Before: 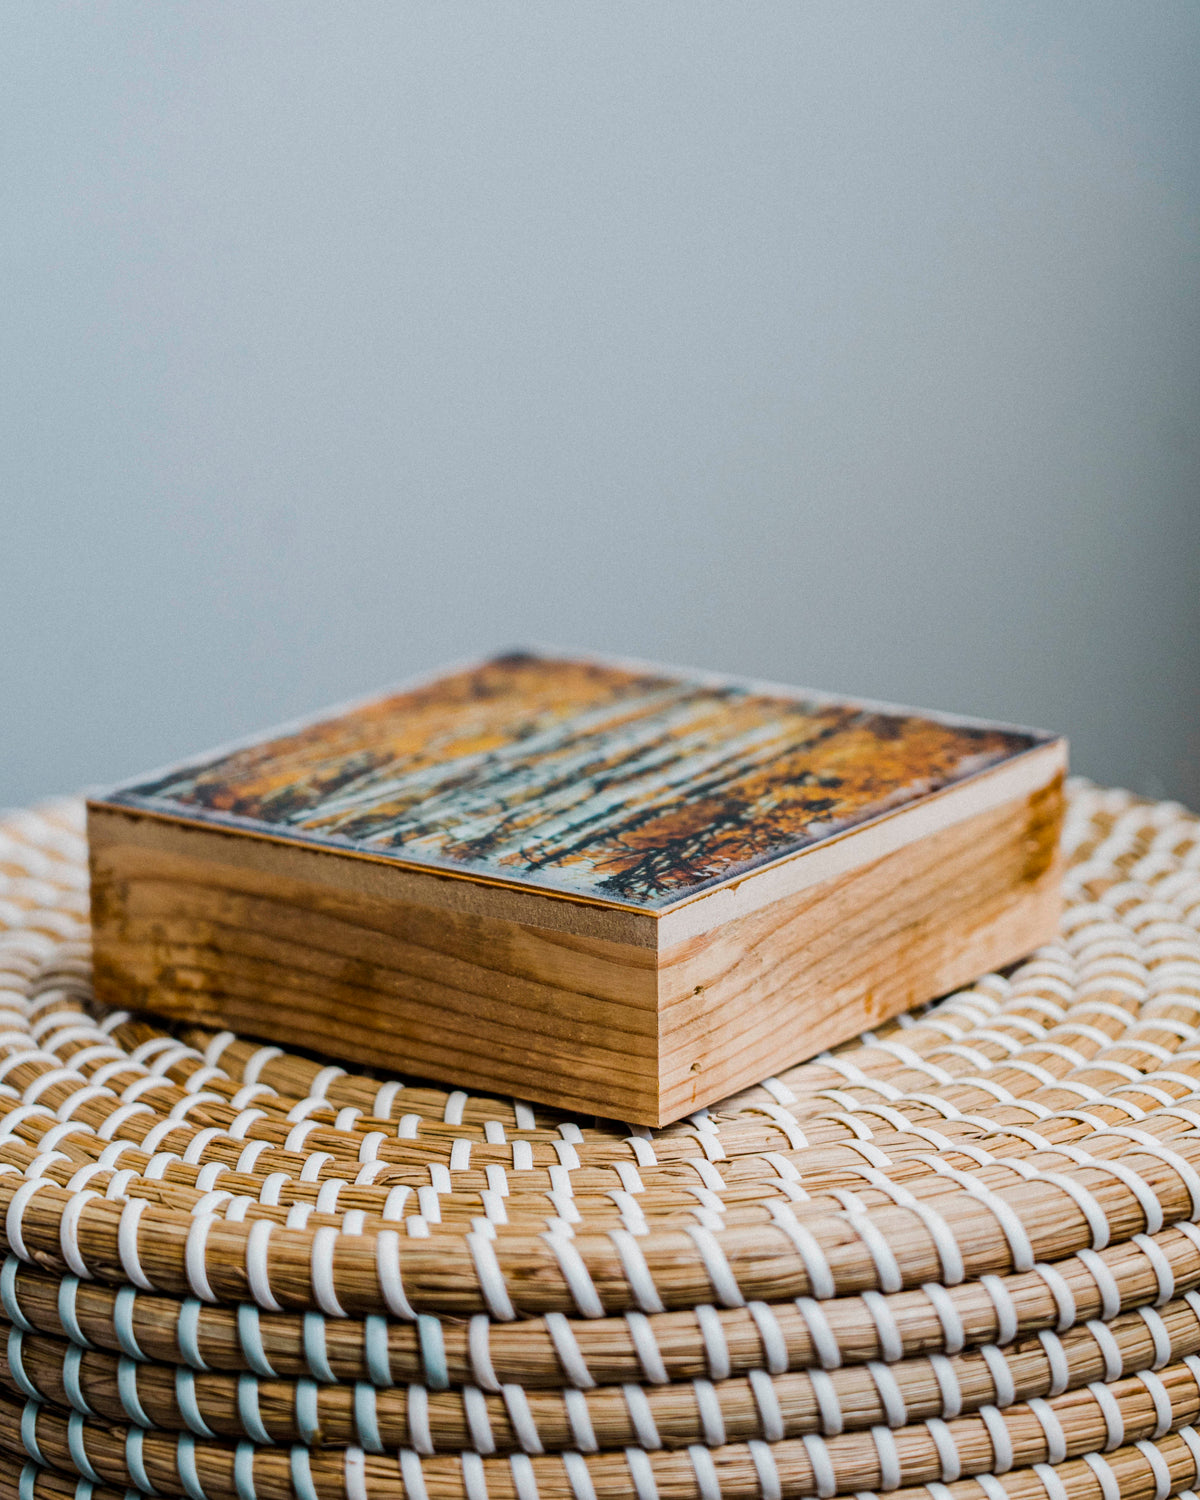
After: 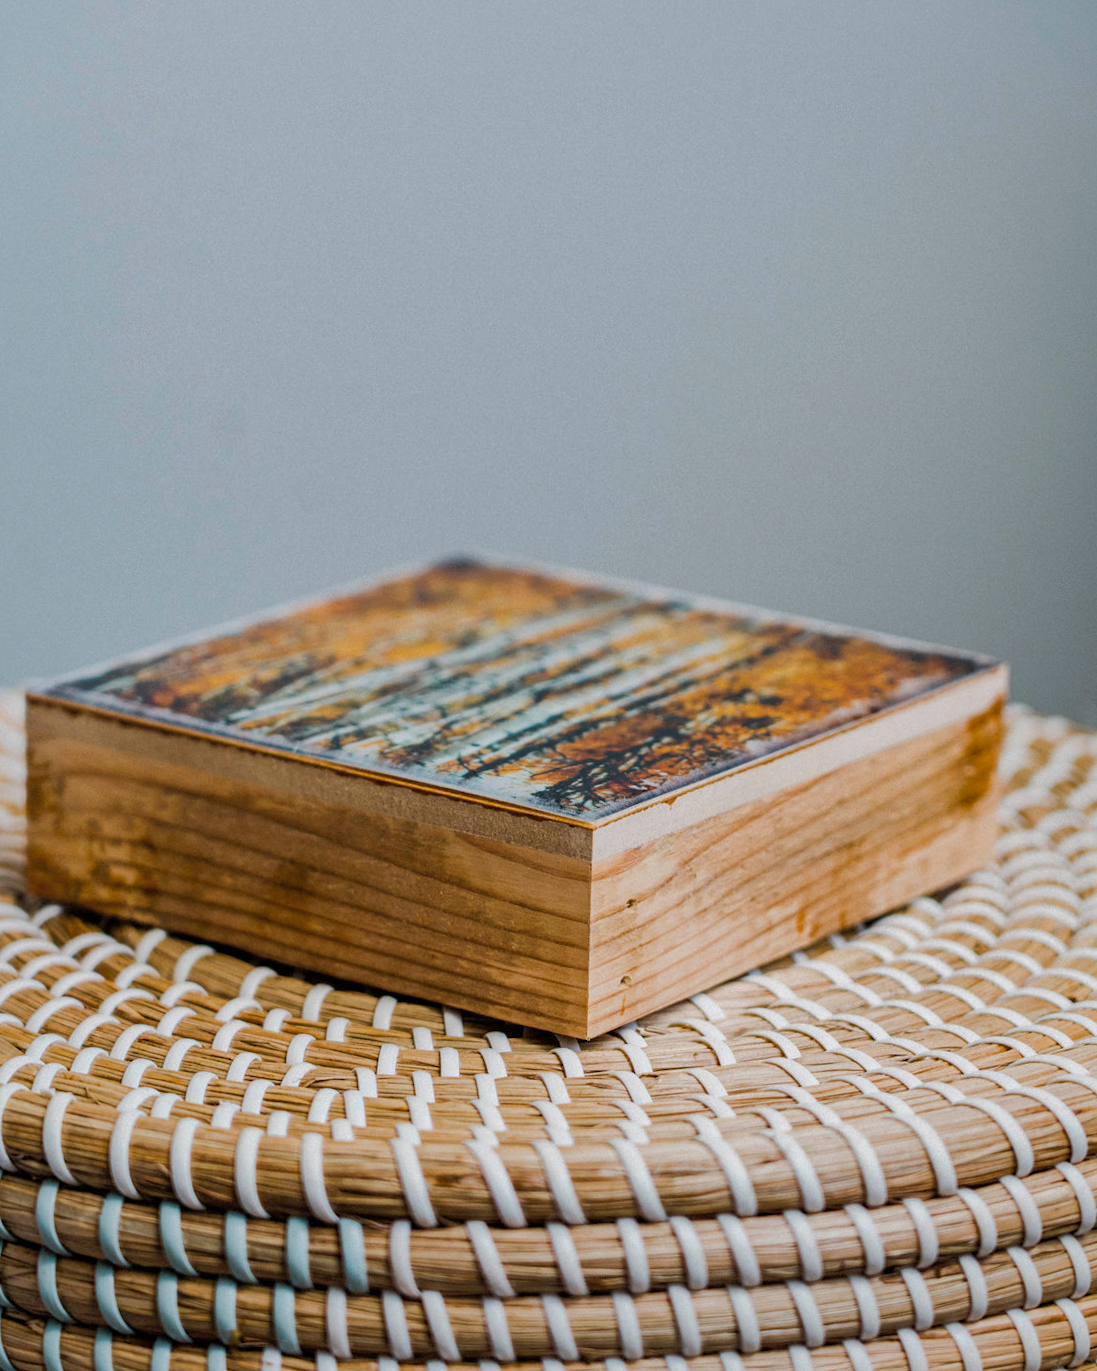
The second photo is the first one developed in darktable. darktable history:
crop and rotate: angle -1.96°, left 3.097%, top 4.154%, right 1.586%, bottom 0.529%
shadows and highlights: on, module defaults
